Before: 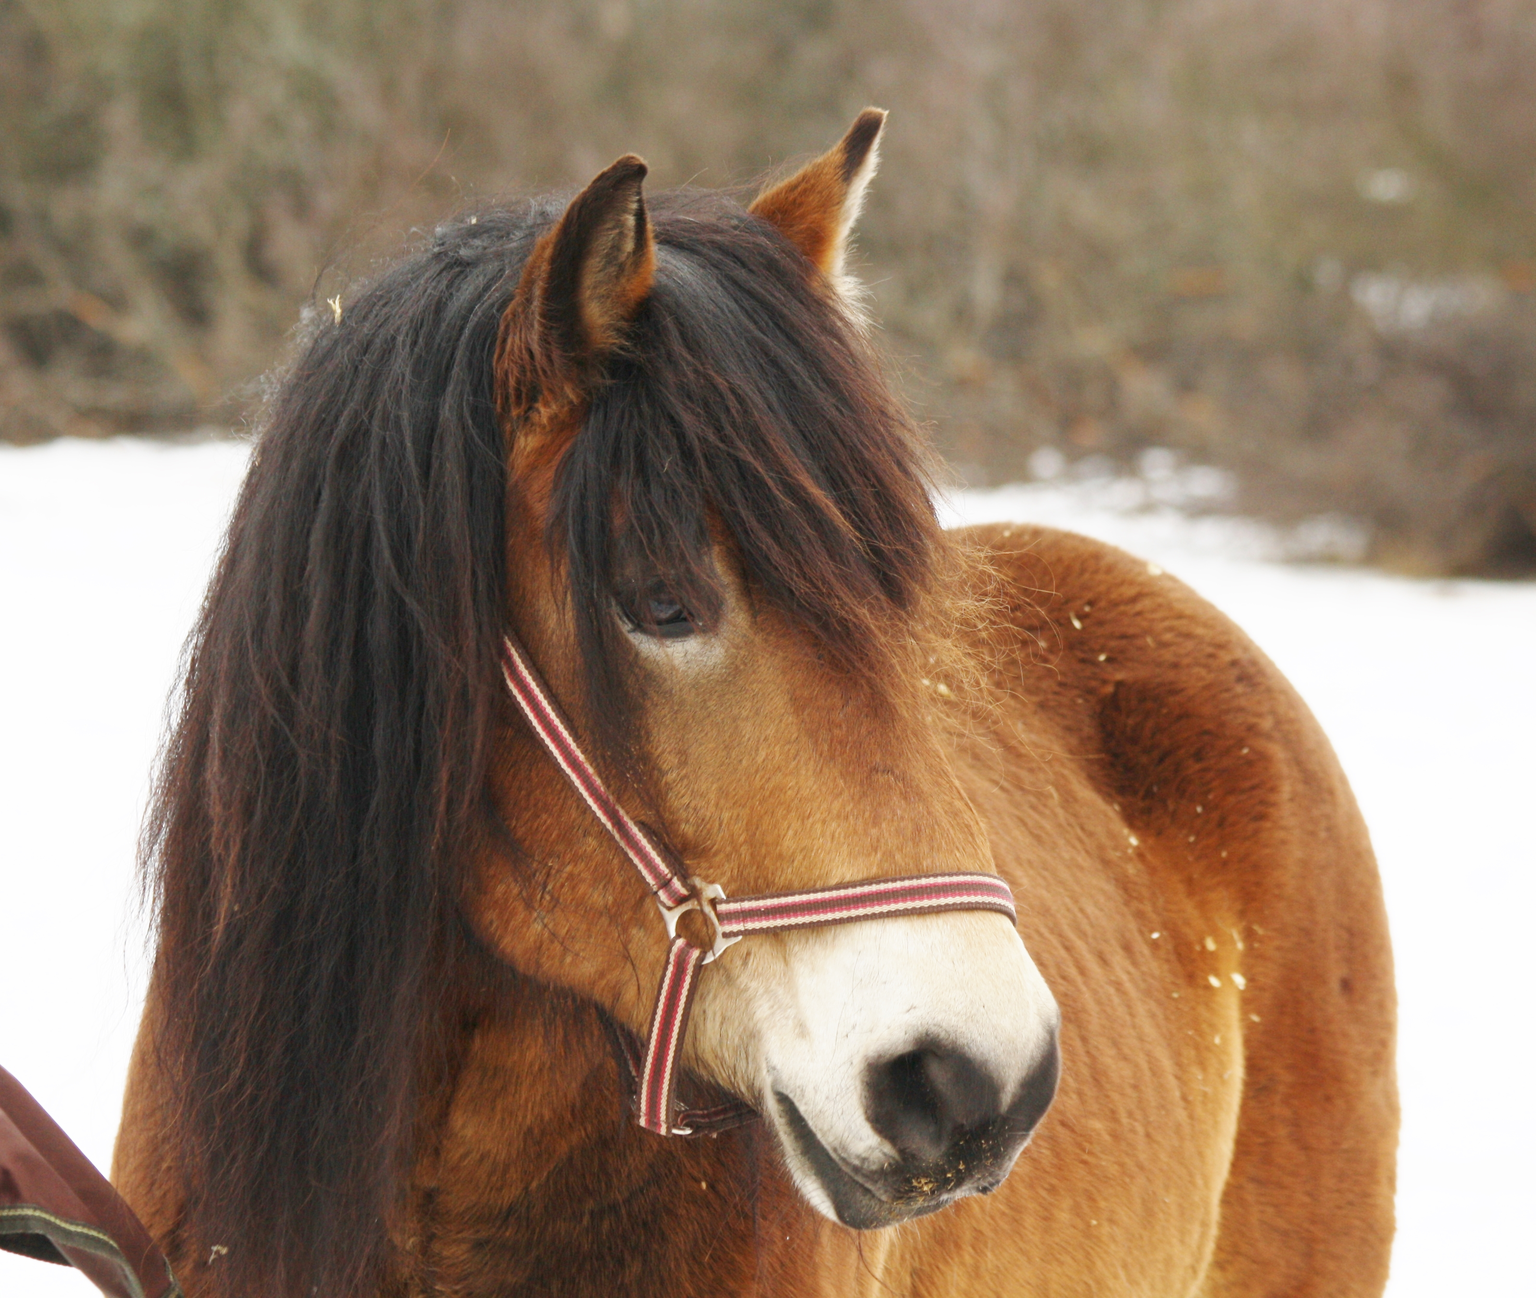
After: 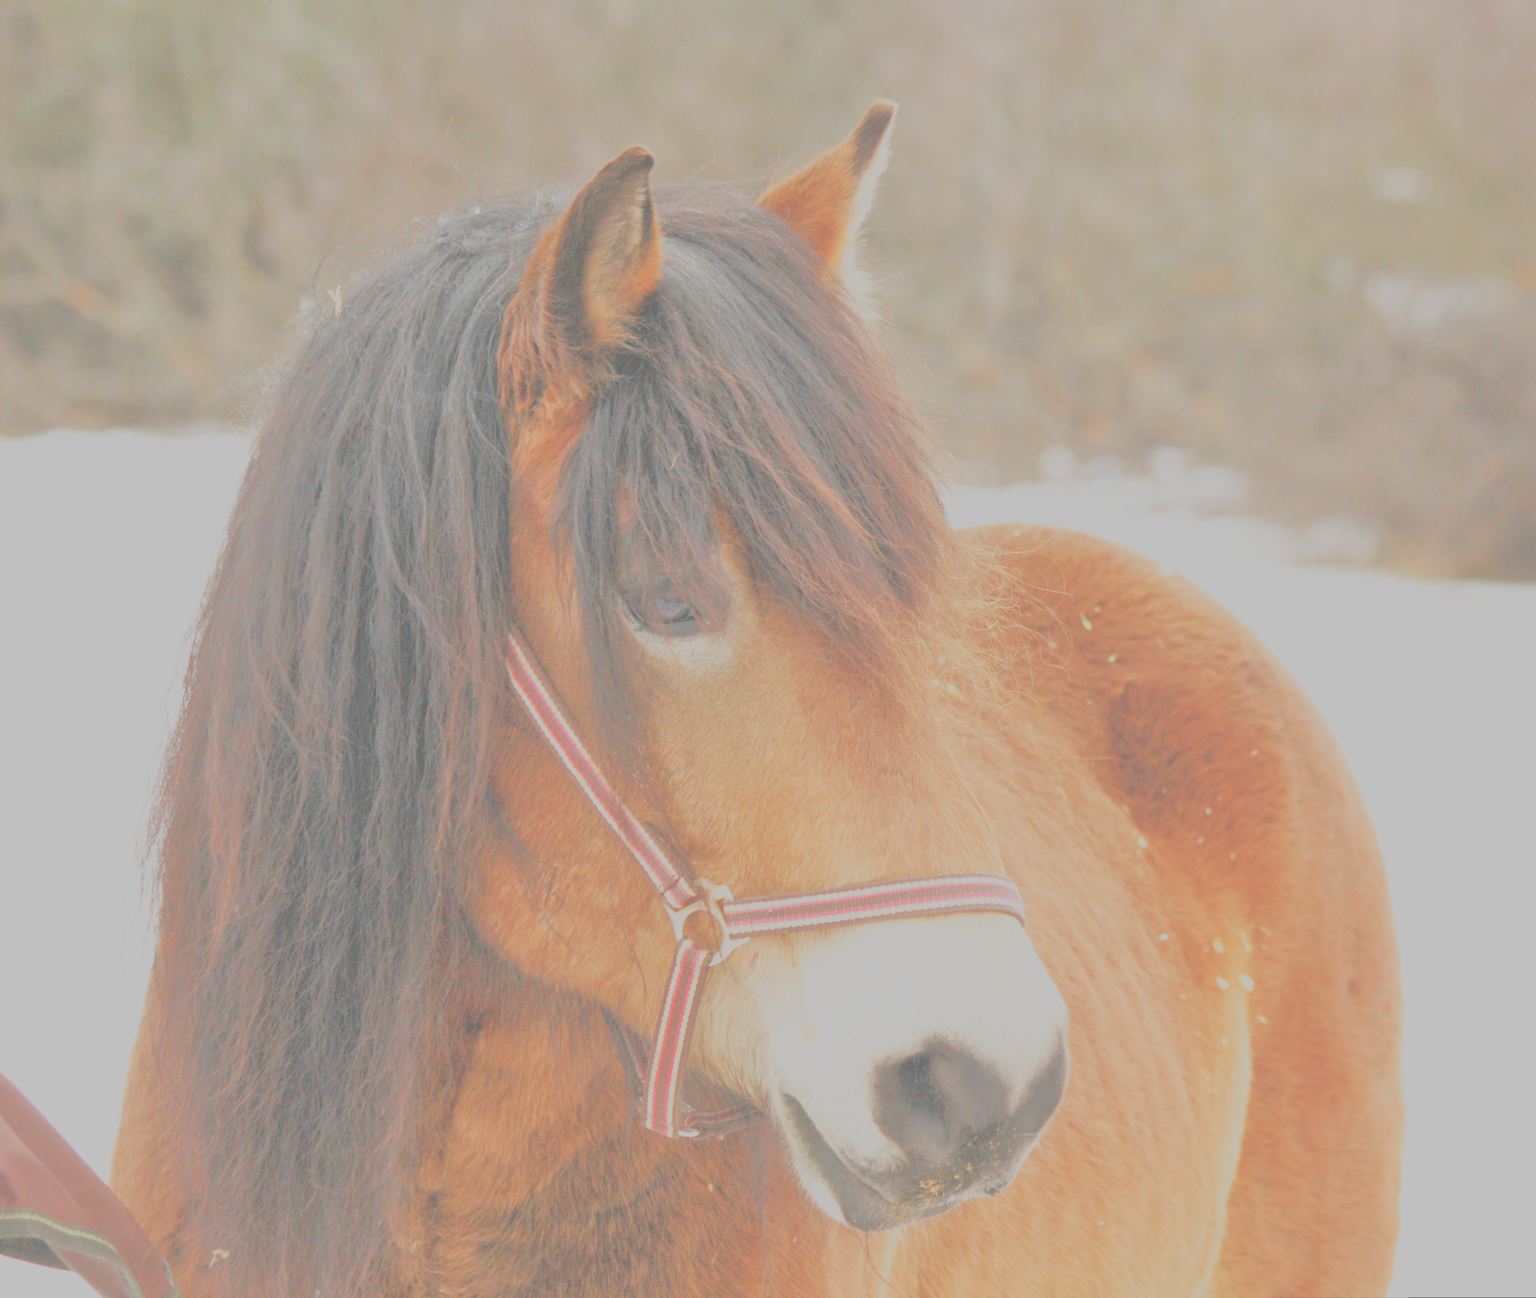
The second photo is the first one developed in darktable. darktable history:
rotate and perspective: rotation 0.174°, lens shift (vertical) 0.013, lens shift (horizontal) 0.019, shear 0.001, automatic cropping original format, crop left 0.007, crop right 0.991, crop top 0.016, crop bottom 0.997
exposure: black level correction 0, exposure 1.1 EV, compensate exposure bias true, compensate highlight preservation false
contrast brightness saturation: contrast -0.28
tone equalizer: -7 EV 0.15 EV, -6 EV 0.6 EV, -5 EV 1.15 EV, -4 EV 1.33 EV, -3 EV 1.15 EV, -2 EV 0.6 EV, -1 EV 0.15 EV, mask exposure compensation -0.5 EV
tone curve: curves: ch0 [(0, 0) (0.003, 0.439) (0.011, 0.439) (0.025, 0.439) (0.044, 0.439) (0.069, 0.439) (0.1, 0.439) (0.136, 0.44) (0.177, 0.444) (0.224, 0.45) (0.277, 0.462) (0.335, 0.487) (0.399, 0.528) (0.468, 0.577) (0.543, 0.621) (0.623, 0.669) (0.709, 0.715) (0.801, 0.764) (0.898, 0.804) (1, 1)], preserve colors none
filmic rgb: black relative exposure -5 EV, hardness 2.88, contrast 1.1
